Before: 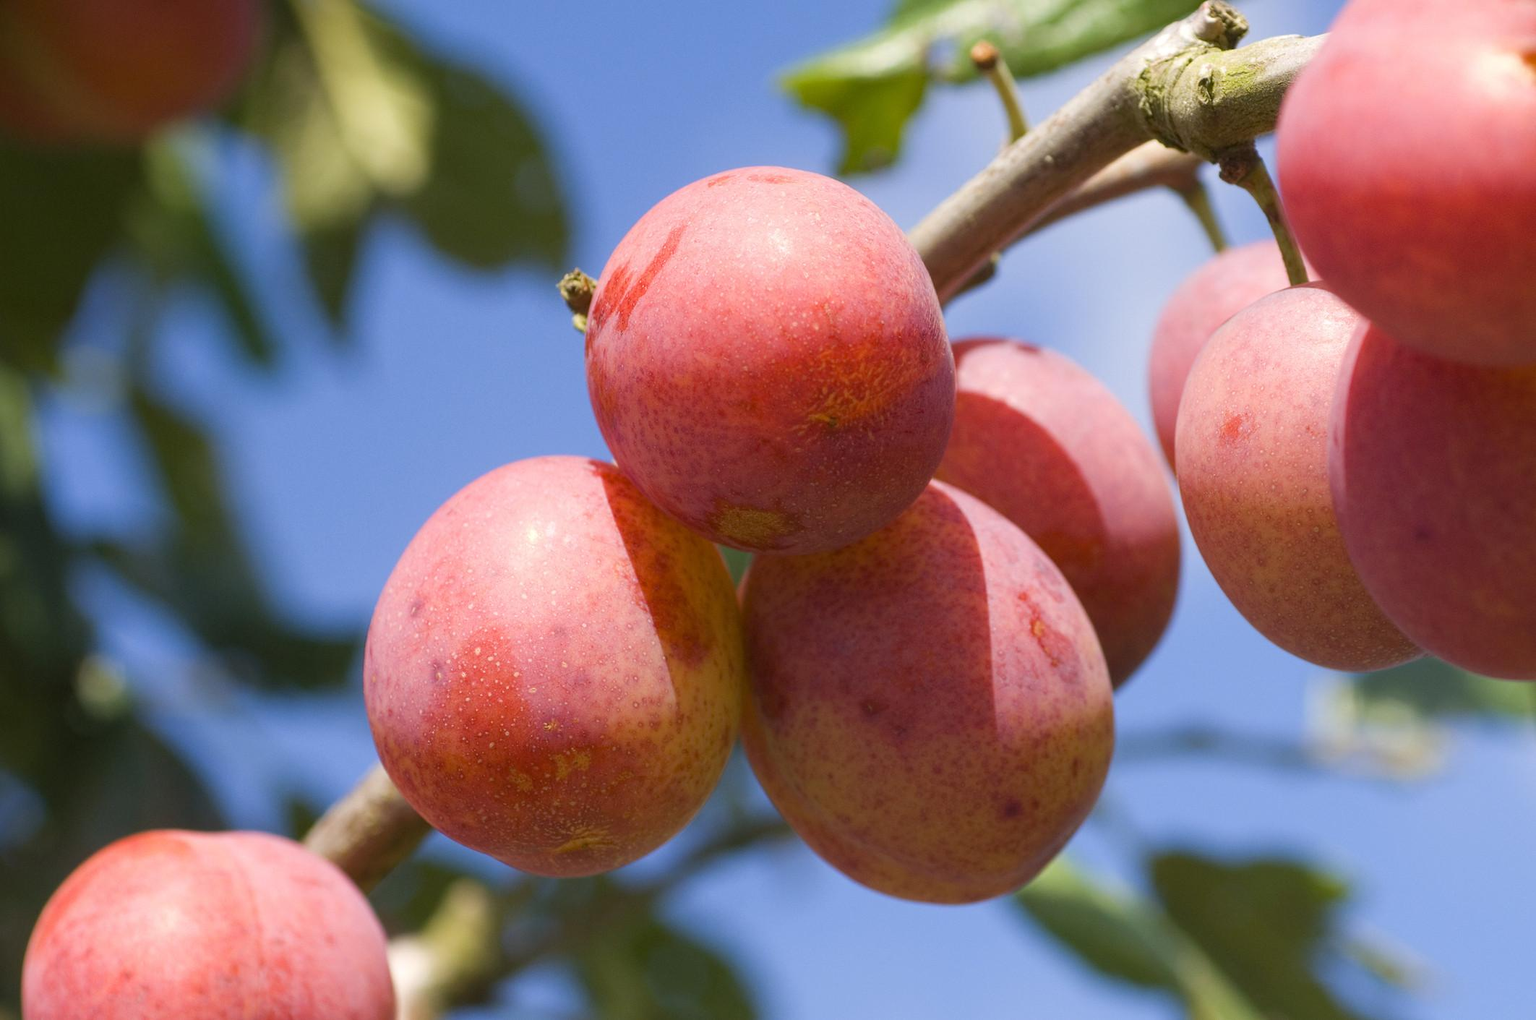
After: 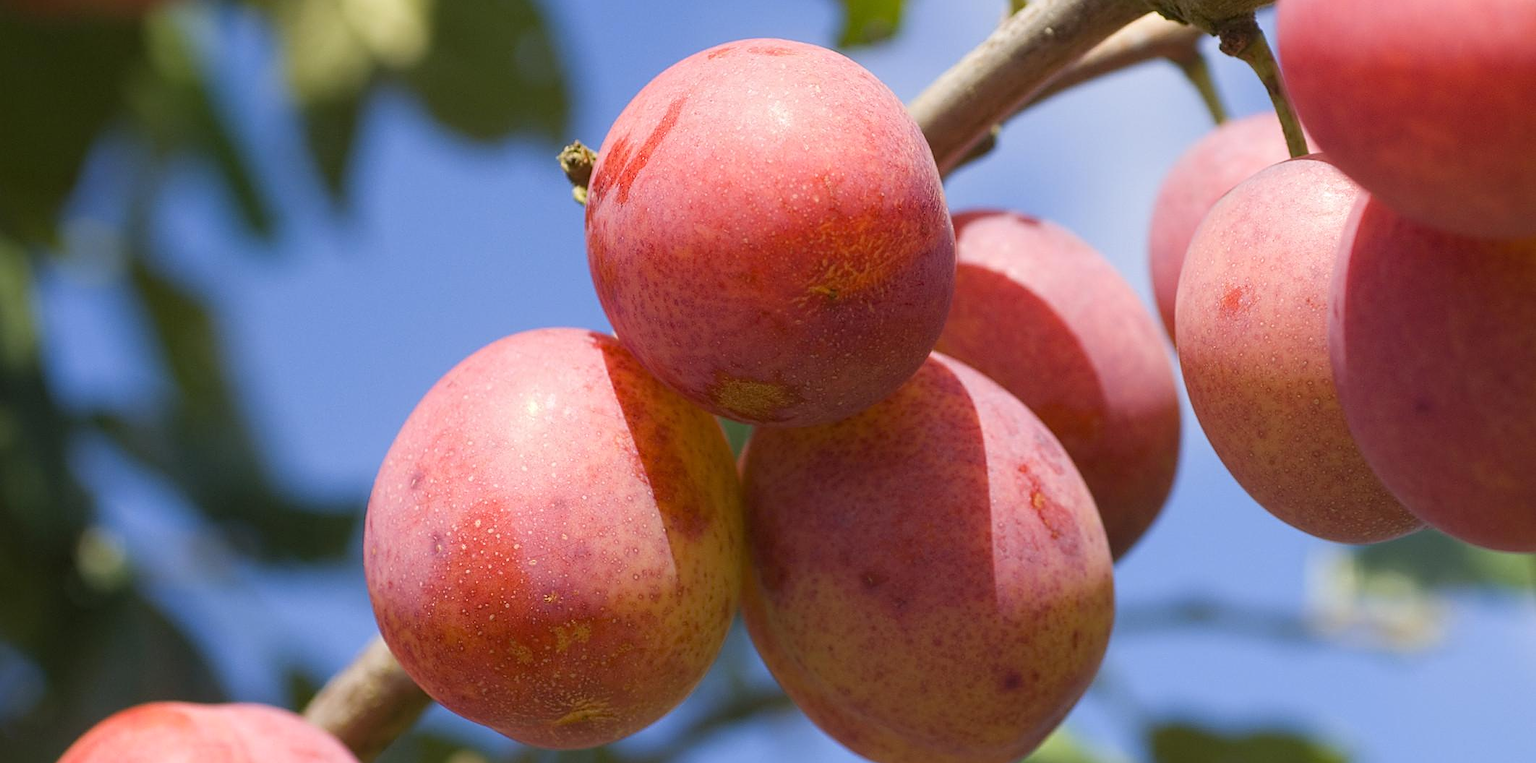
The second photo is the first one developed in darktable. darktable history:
crop and rotate: top 12.583%, bottom 12.513%
tone equalizer: on, module defaults
sharpen: on, module defaults
